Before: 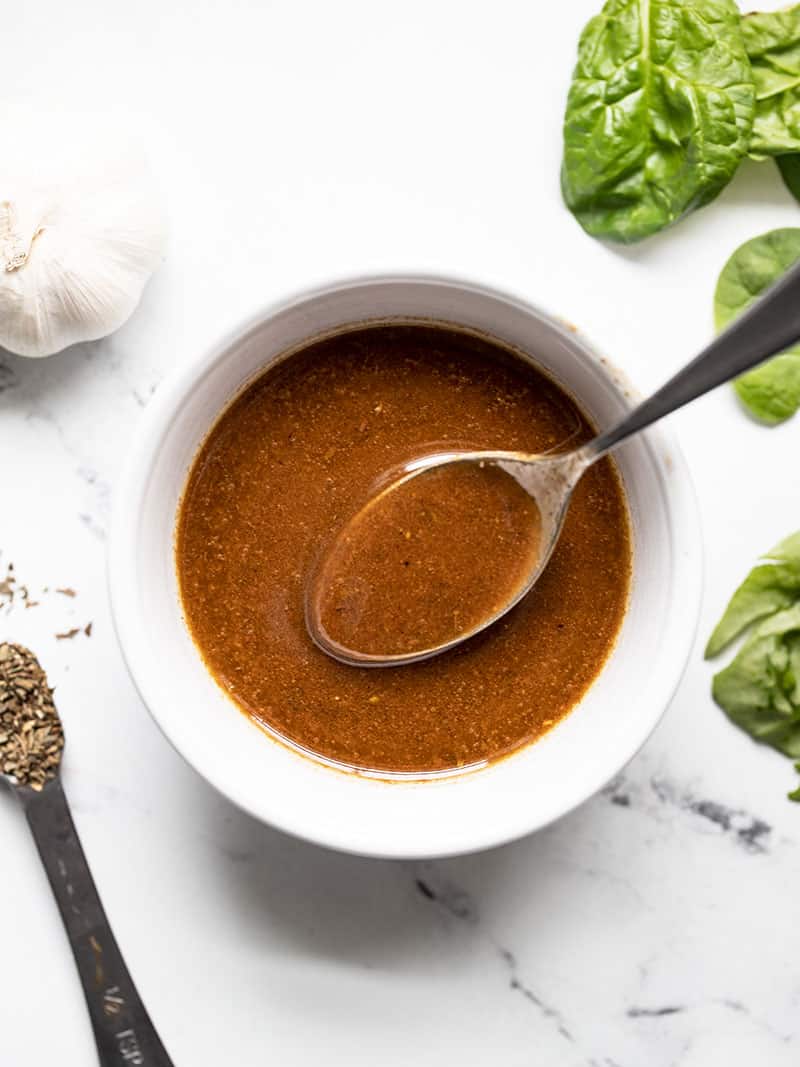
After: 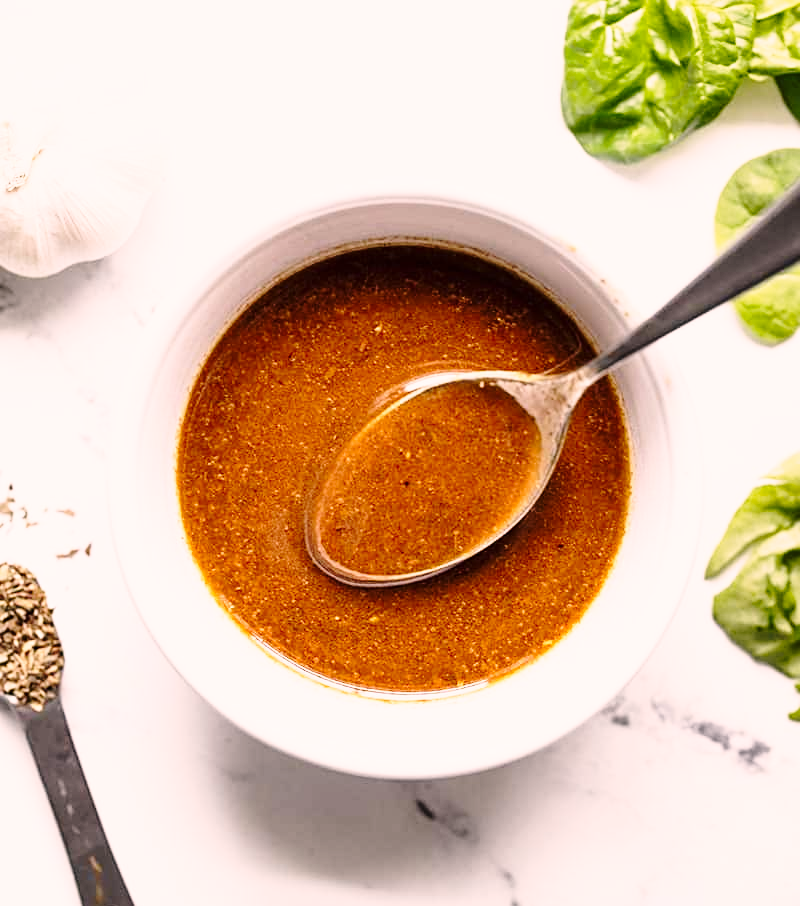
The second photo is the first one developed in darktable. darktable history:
crop: top 7.578%, bottom 7.496%
base curve: curves: ch0 [(0, 0) (0.028, 0.03) (0.121, 0.232) (0.46, 0.748) (0.859, 0.968) (1, 1)], preserve colors none
sharpen: amount 0.202
color correction: highlights a* 8.09, highlights b* 4.38
